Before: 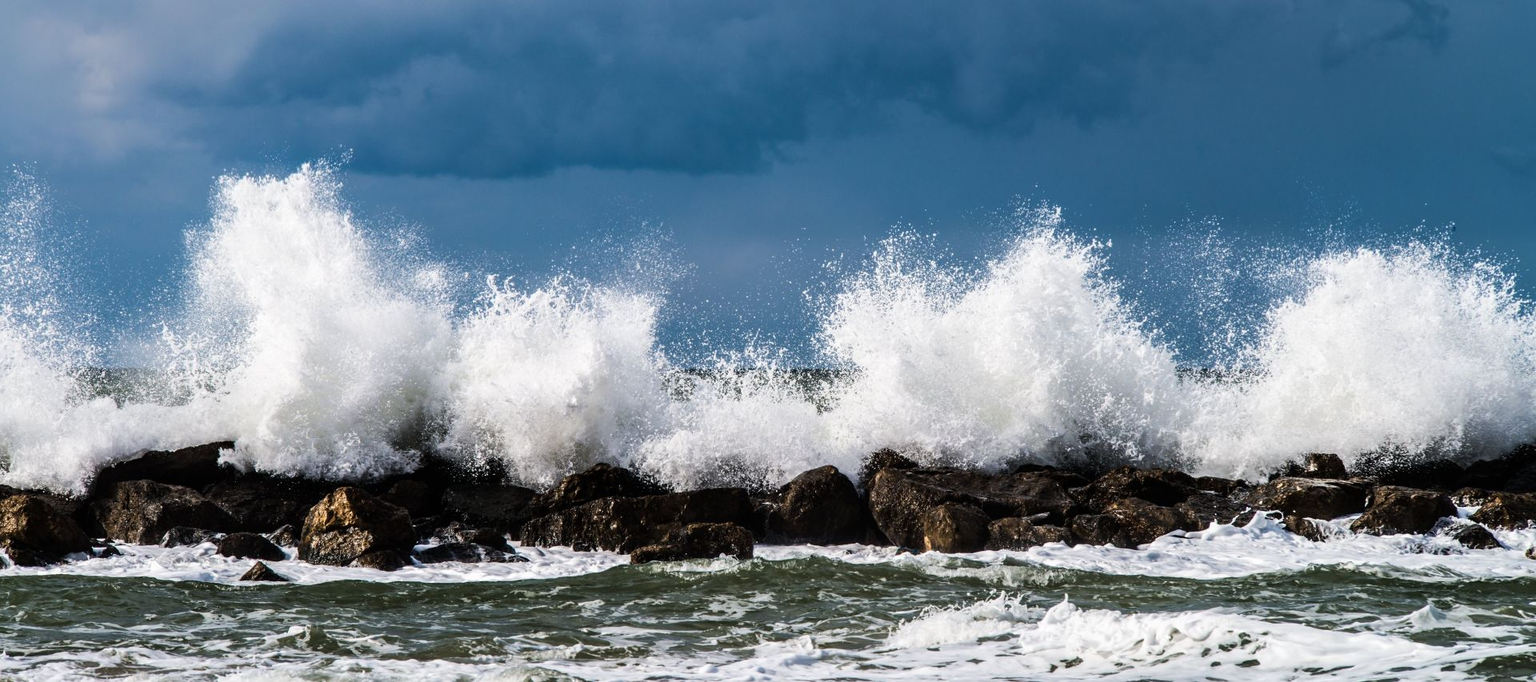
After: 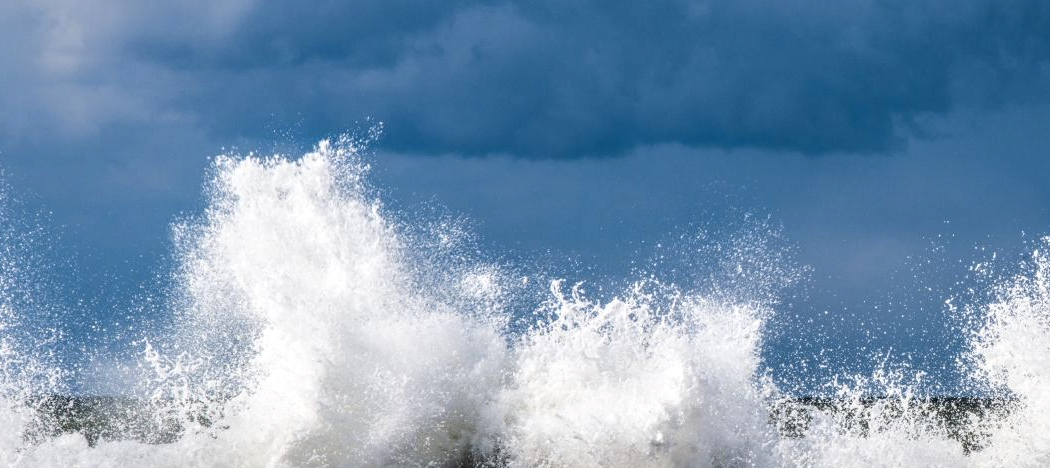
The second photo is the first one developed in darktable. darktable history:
crop and rotate: left 3.047%, top 7.509%, right 42.236%, bottom 37.598%
tone equalizer: on, module defaults
local contrast: on, module defaults
color contrast: green-magenta contrast 0.8, blue-yellow contrast 1.1, unbound 0
